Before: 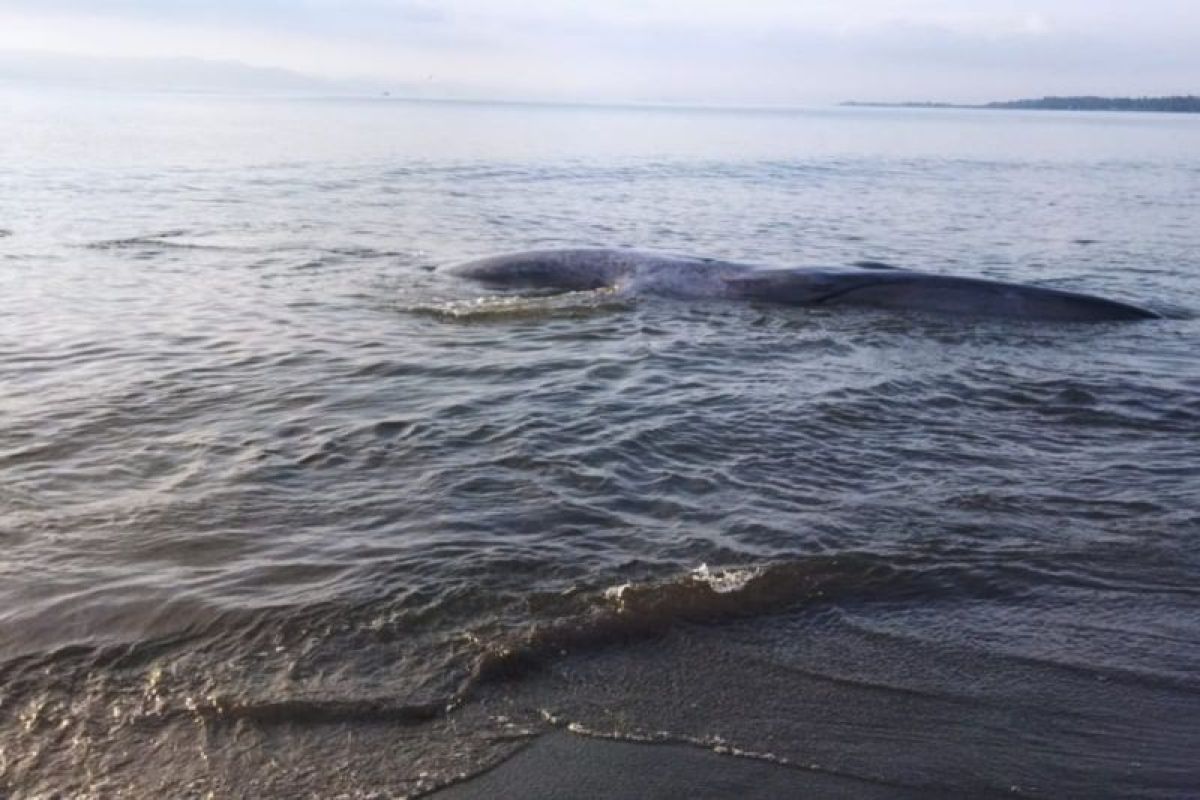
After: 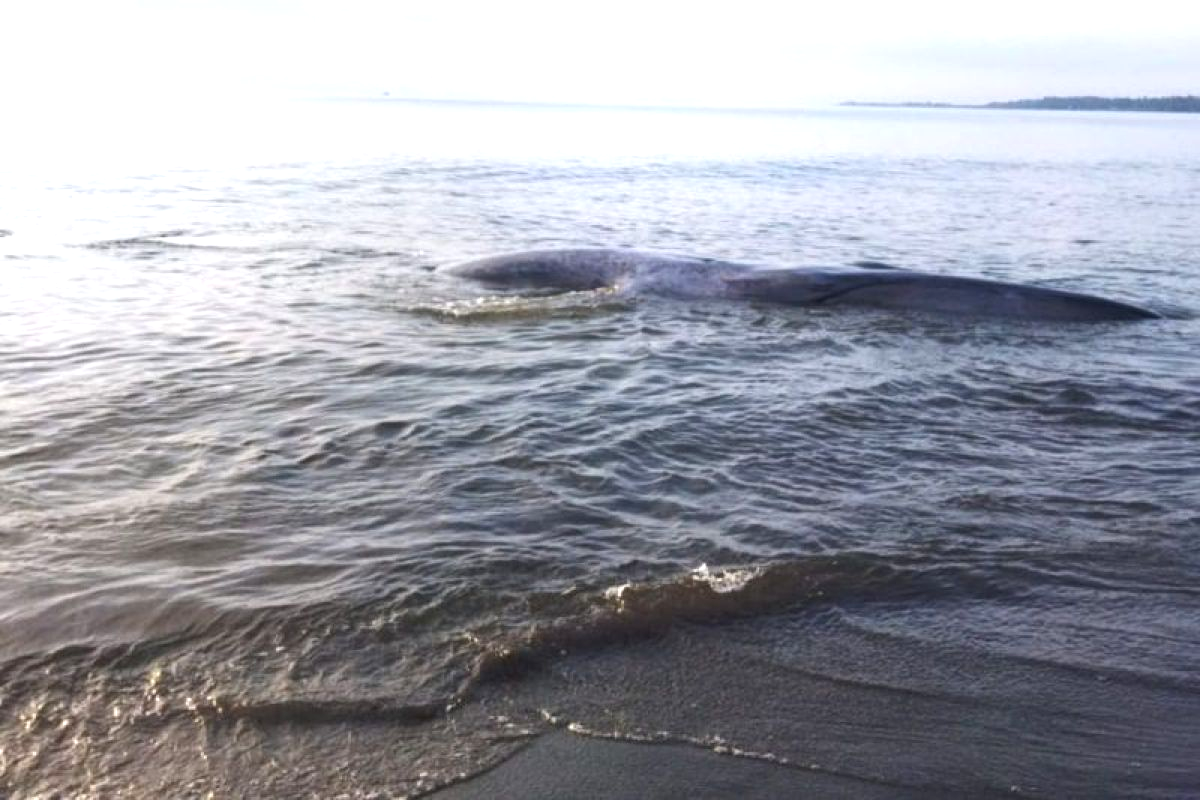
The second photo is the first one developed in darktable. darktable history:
exposure: exposure 0.567 EV, compensate highlight preservation false
